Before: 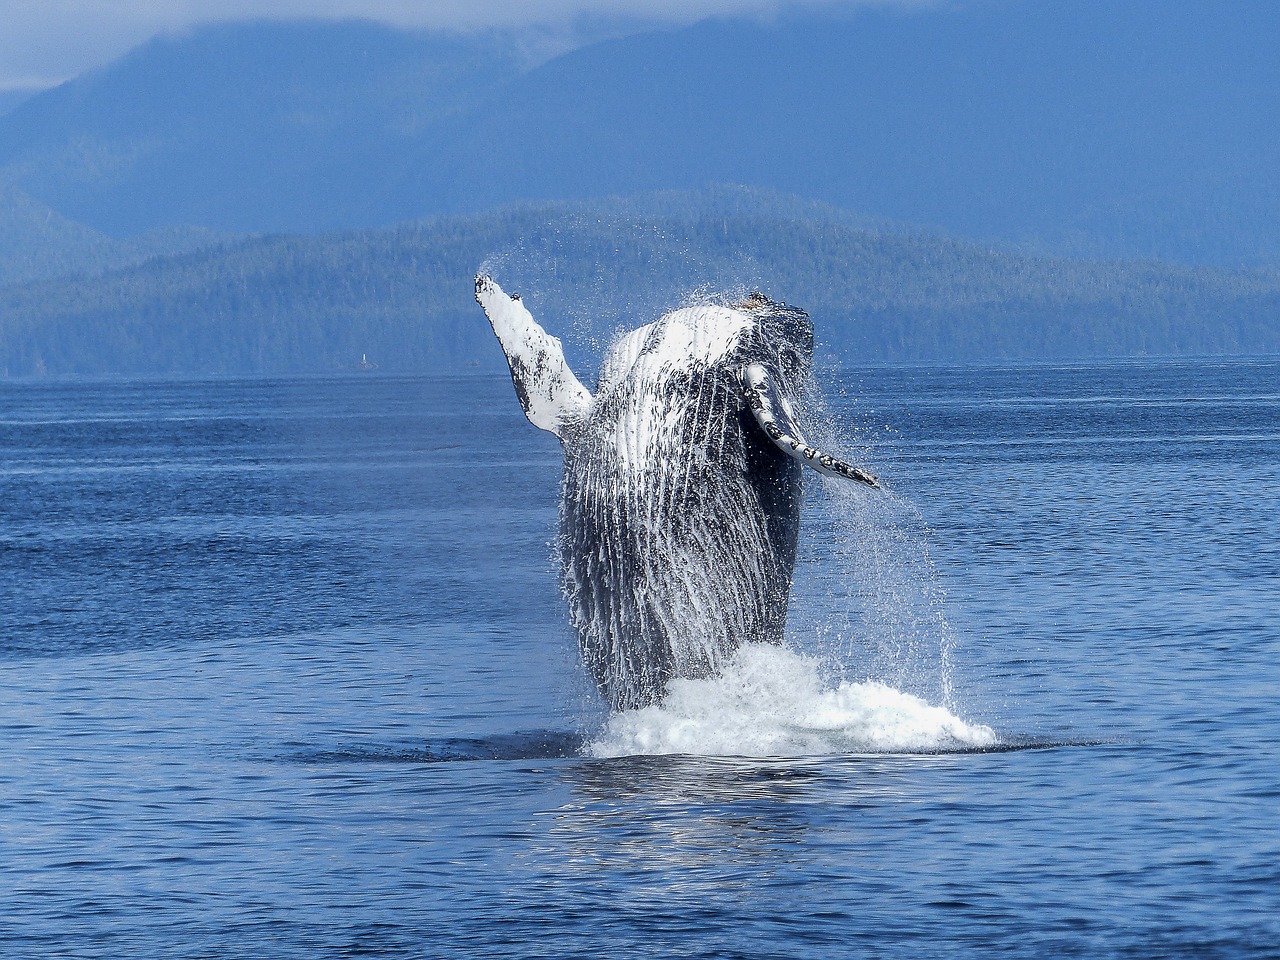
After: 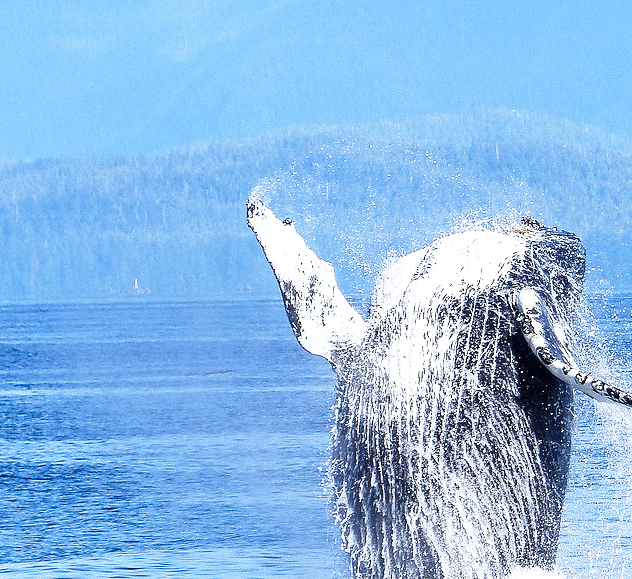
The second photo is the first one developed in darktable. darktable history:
exposure: exposure 0.203 EV, compensate highlight preservation false
base curve: curves: ch0 [(0, 0) (0.026, 0.03) (0.109, 0.232) (0.351, 0.748) (0.669, 0.968) (1, 1)], preserve colors none
crop: left 17.858%, top 7.862%, right 32.758%, bottom 31.78%
